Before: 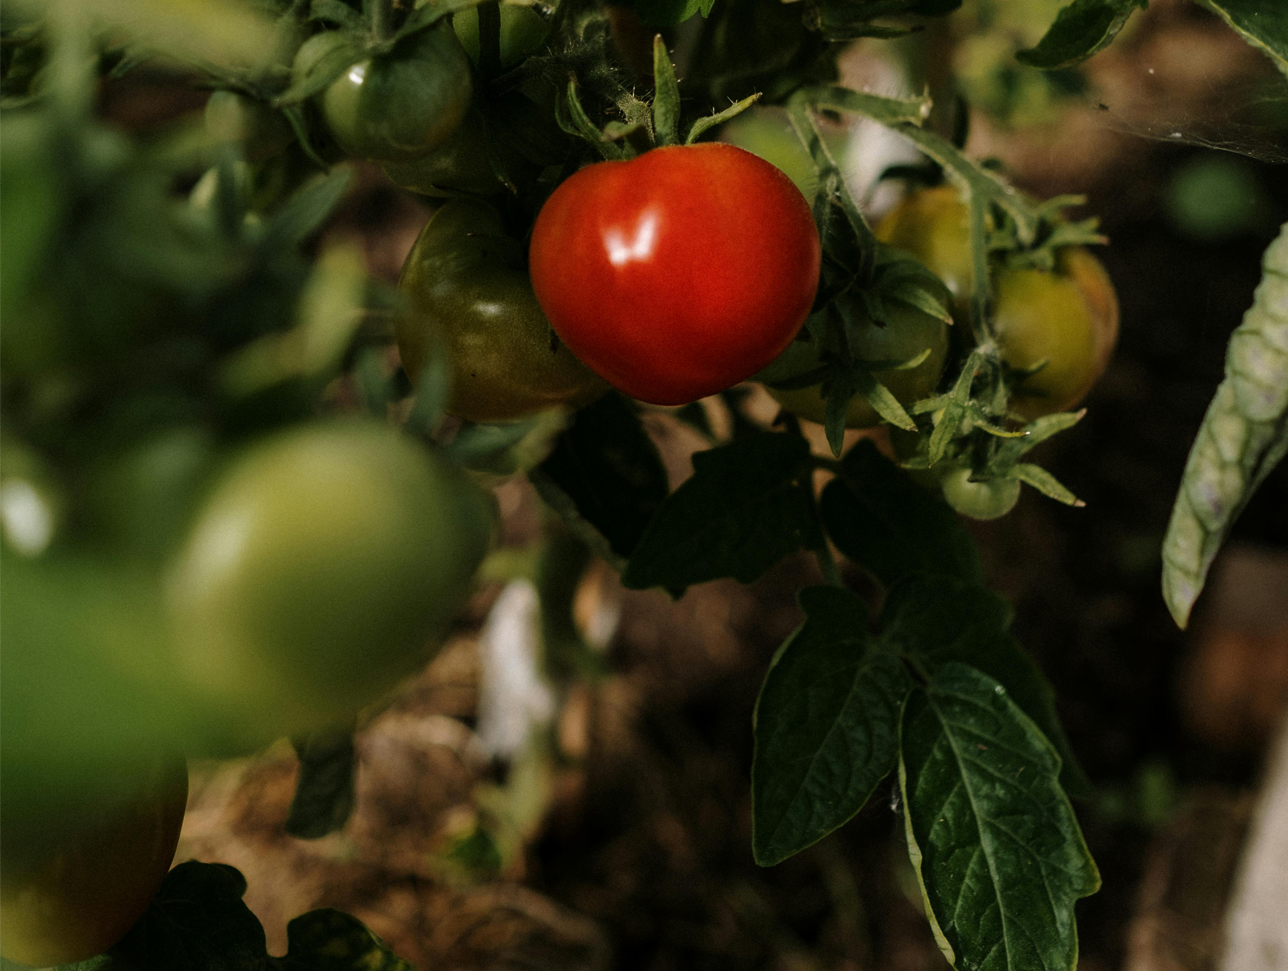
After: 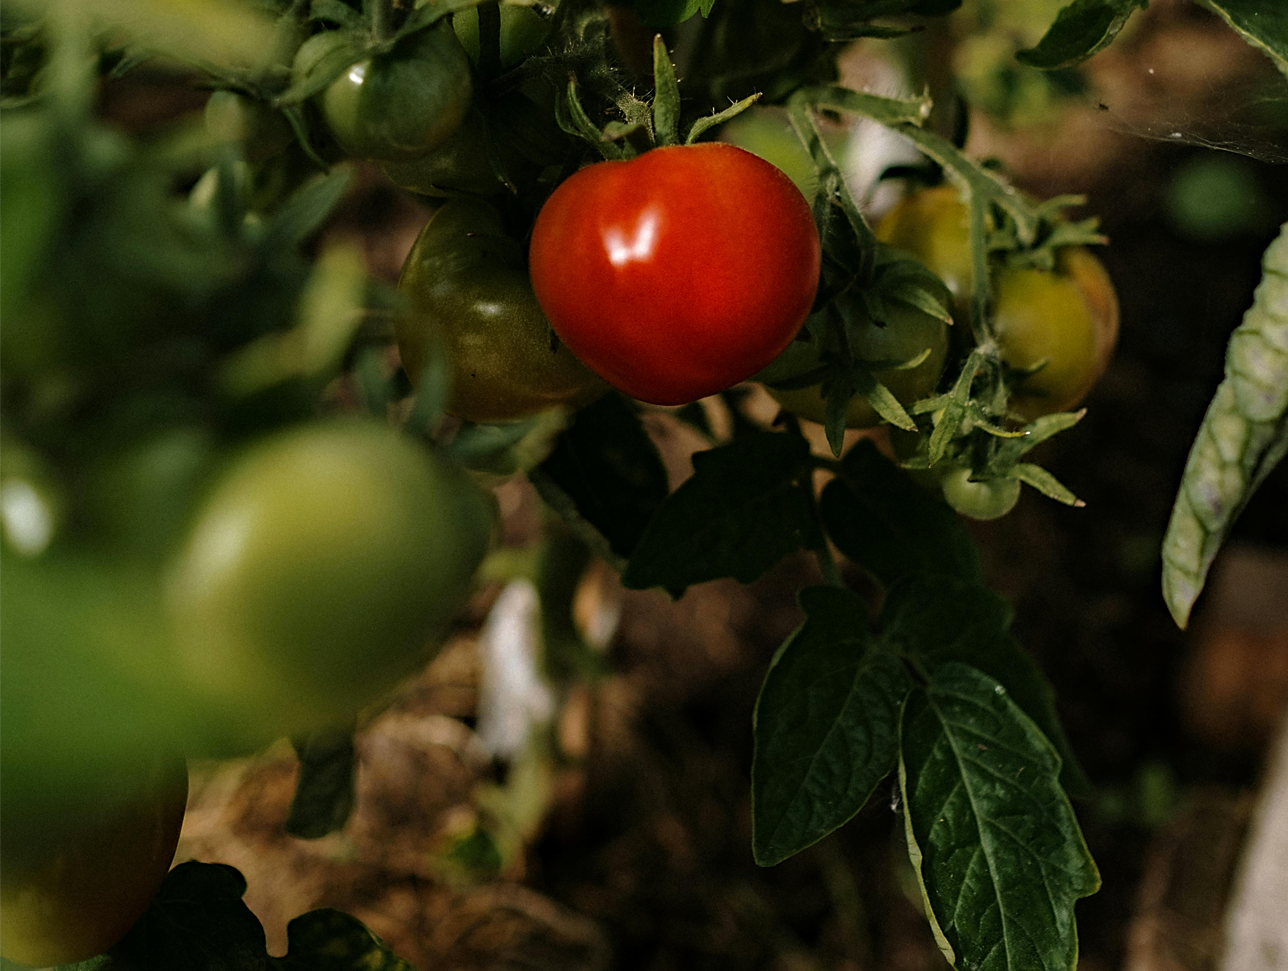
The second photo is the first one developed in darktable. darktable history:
sharpen: radius 1.864, amount 0.398, threshold 1.271
haze removal: compatibility mode true, adaptive false
